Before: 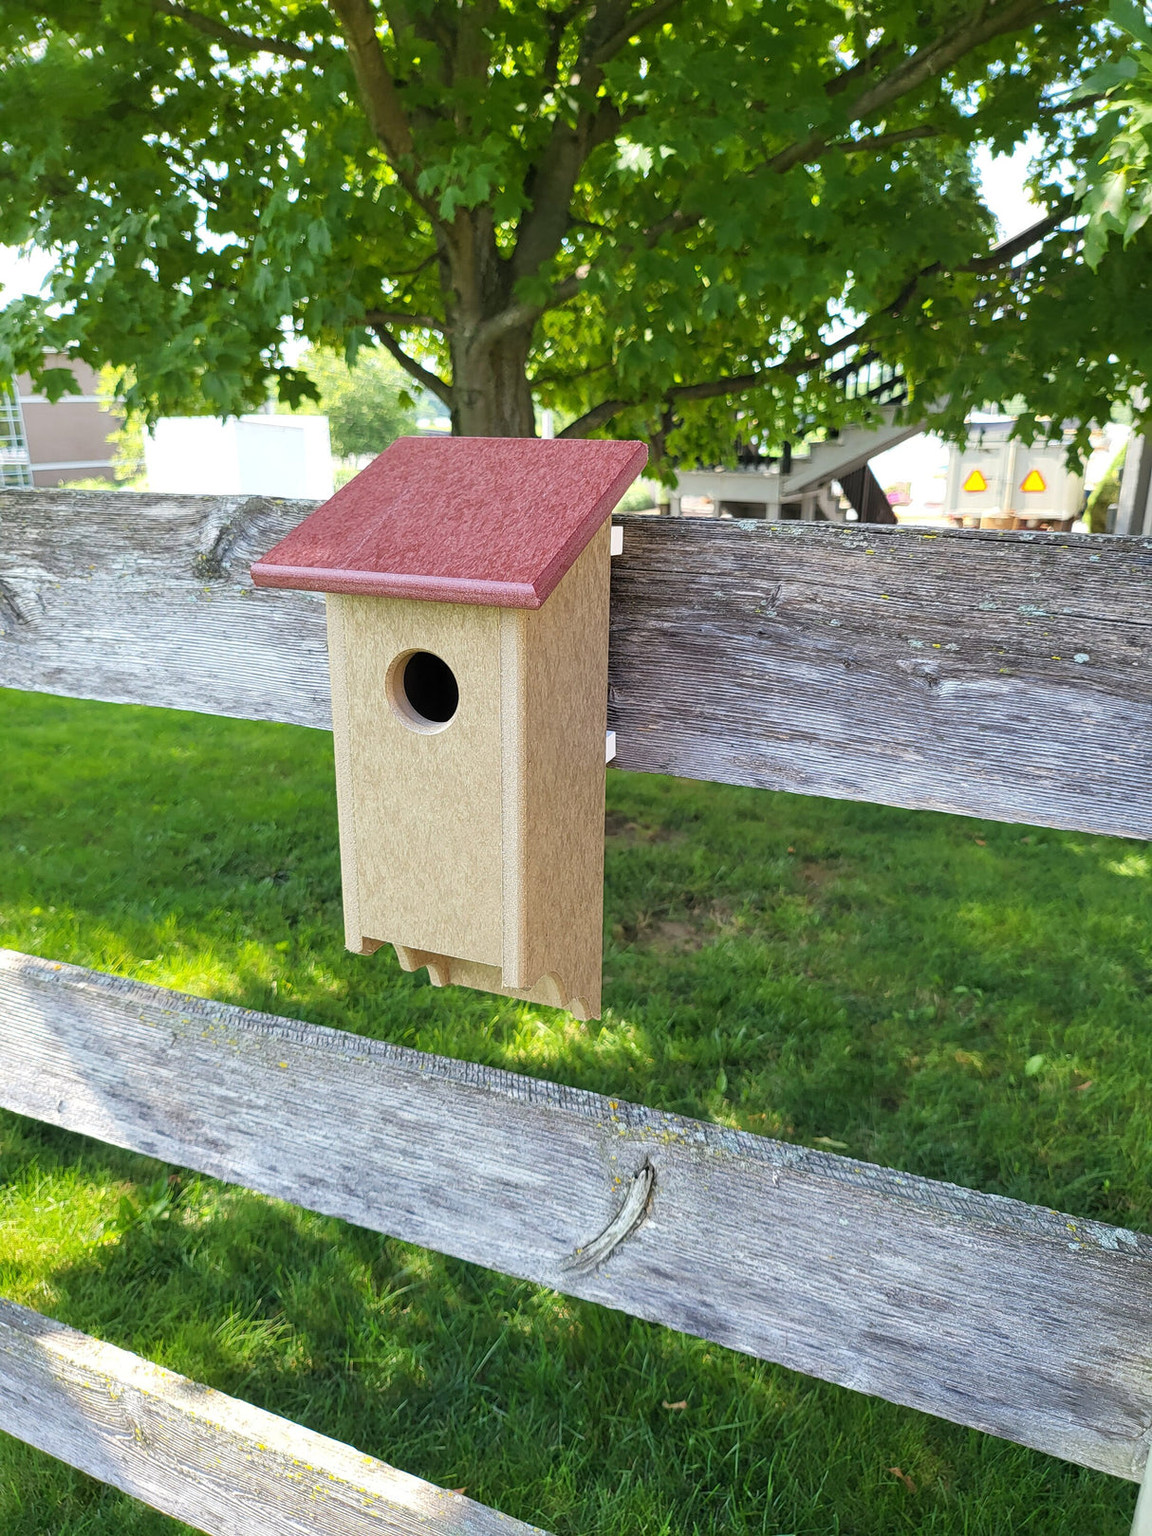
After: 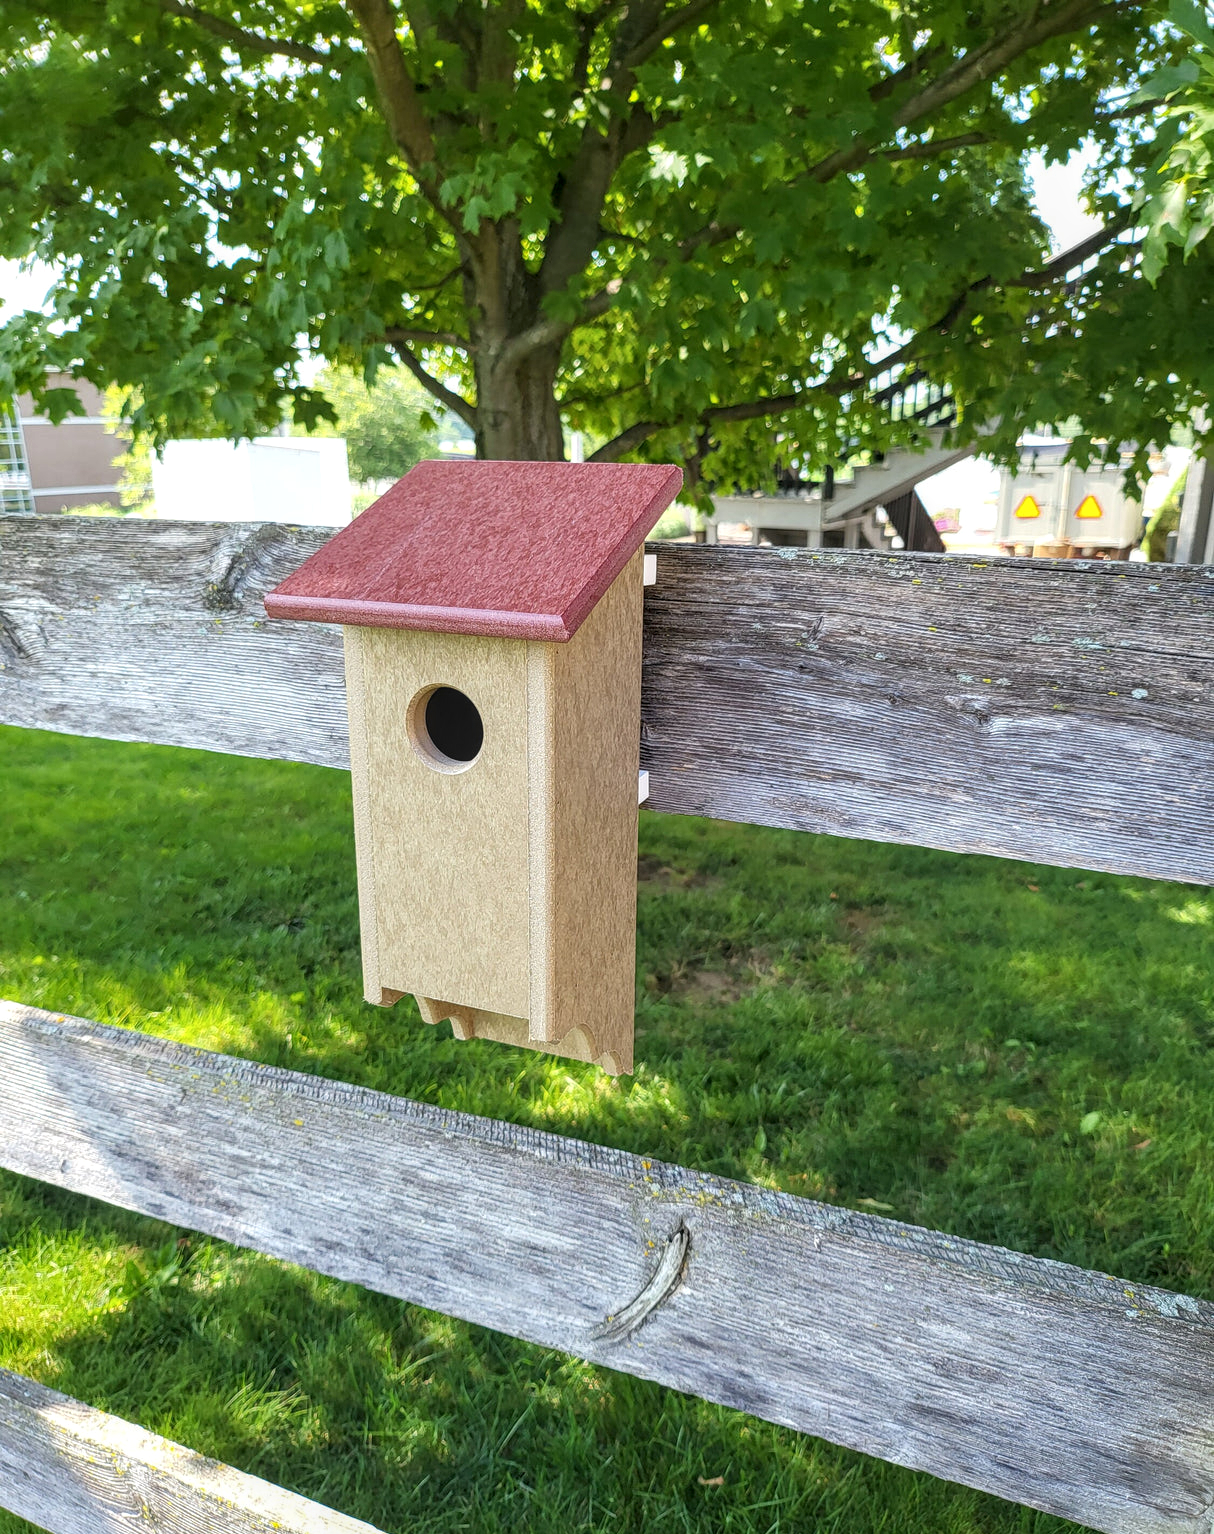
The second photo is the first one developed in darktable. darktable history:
crop and rotate: top 0.01%, bottom 5.219%
local contrast: on, module defaults
